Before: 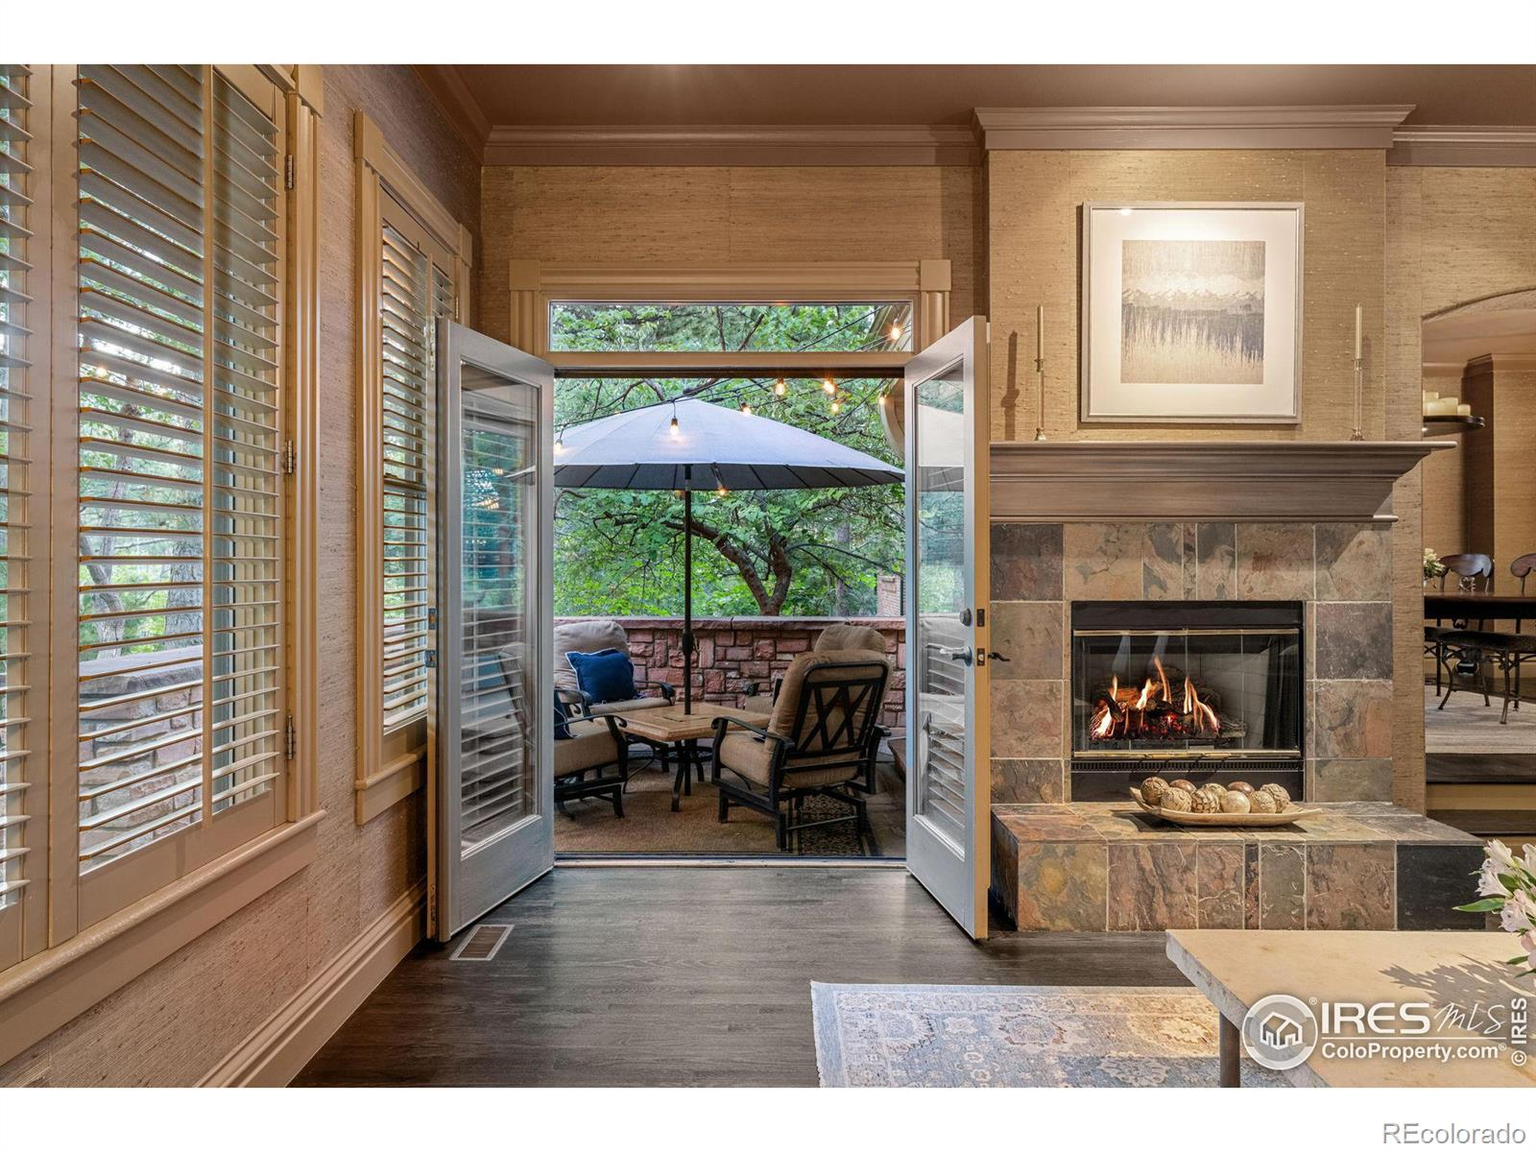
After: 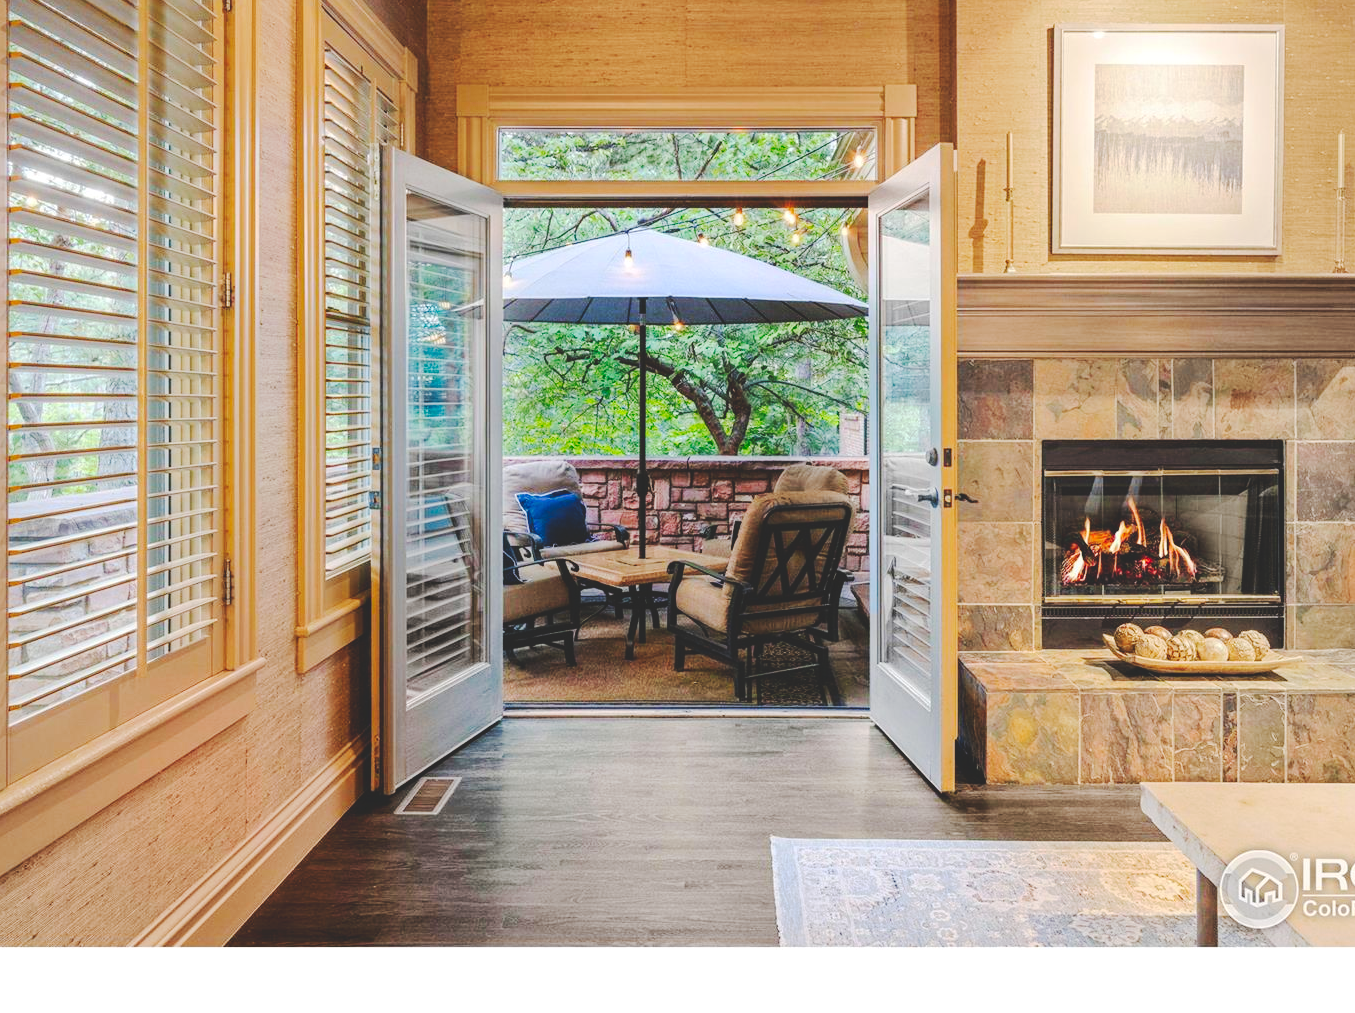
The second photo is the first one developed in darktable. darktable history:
tone curve: curves: ch0 [(0, 0) (0.003, 0.108) (0.011, 0.112) (0.025, 0.117) (0.044, 0.126) (0.069, 0.133) (0.1, 0.146) (0.136, 0.158) (0.177, 0.178) (0.224, 0.212) (0.277, 0.256) (0.335, 0.331) (0.399, 0.423) (0.468, 0.538) (0.543, 0.641) (0.623, 0.721) (0.709, 0.792) (0.801, 0.845) (0.898, 0.917) (1, 1)], preserve colors none
tone equalizer: -8 EV -0.777 EV, -7 EV -0.679 EV, -6 EV -0.568 EV, -5 EV -0.372 EV, -3 EV 0.373 EV, -2 EV 0.6 EV, -1 EV 0.683 EV, +0 EV 0.769 EV
crop and rotate: left 4.668%, top 15.554%, right 10.642%
contrast brightness saturation: contrast -0.277
